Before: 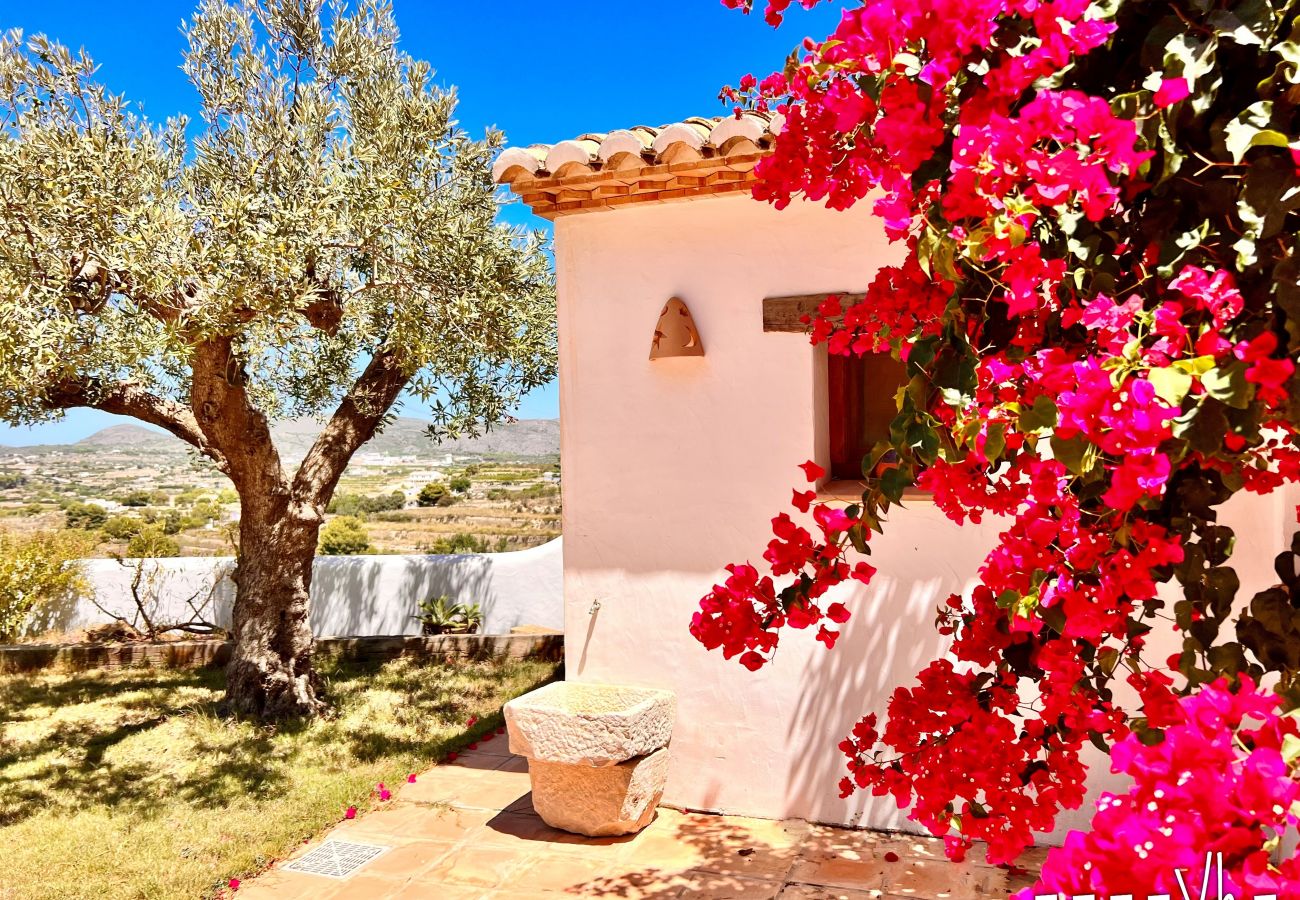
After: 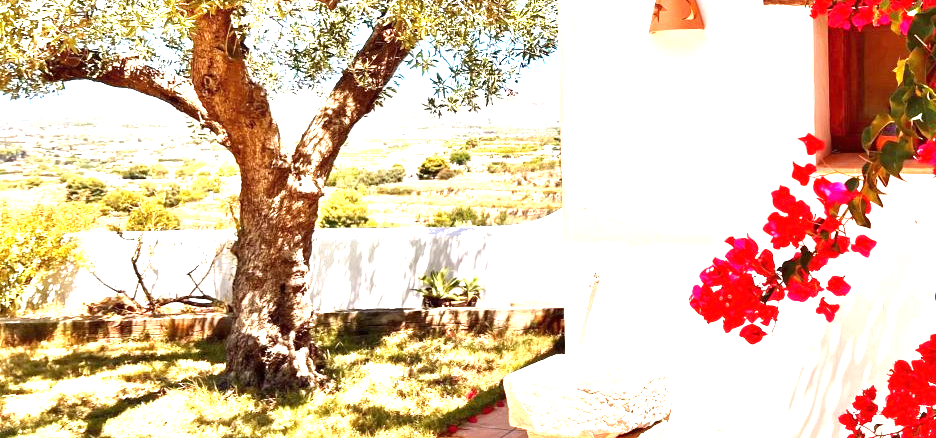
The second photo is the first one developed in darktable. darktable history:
exposure: black level correction 0, exposure 1.485 EV, compensate highlight preservation false
crop: top 36.396%, right 27.924%, bottom 14.891%
